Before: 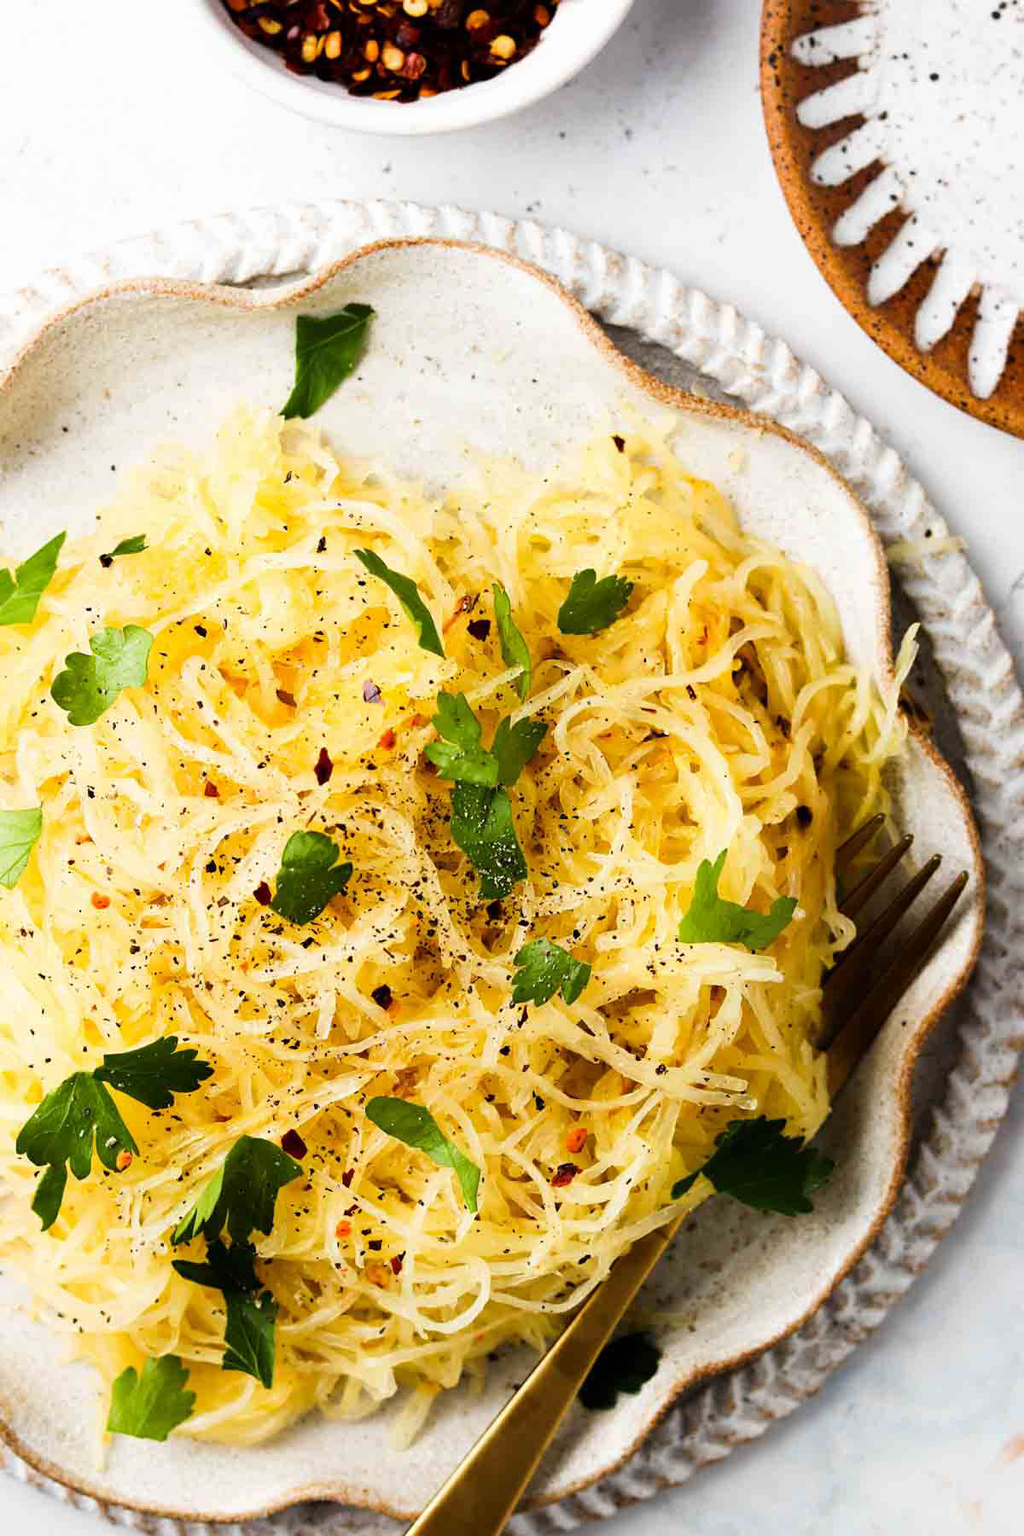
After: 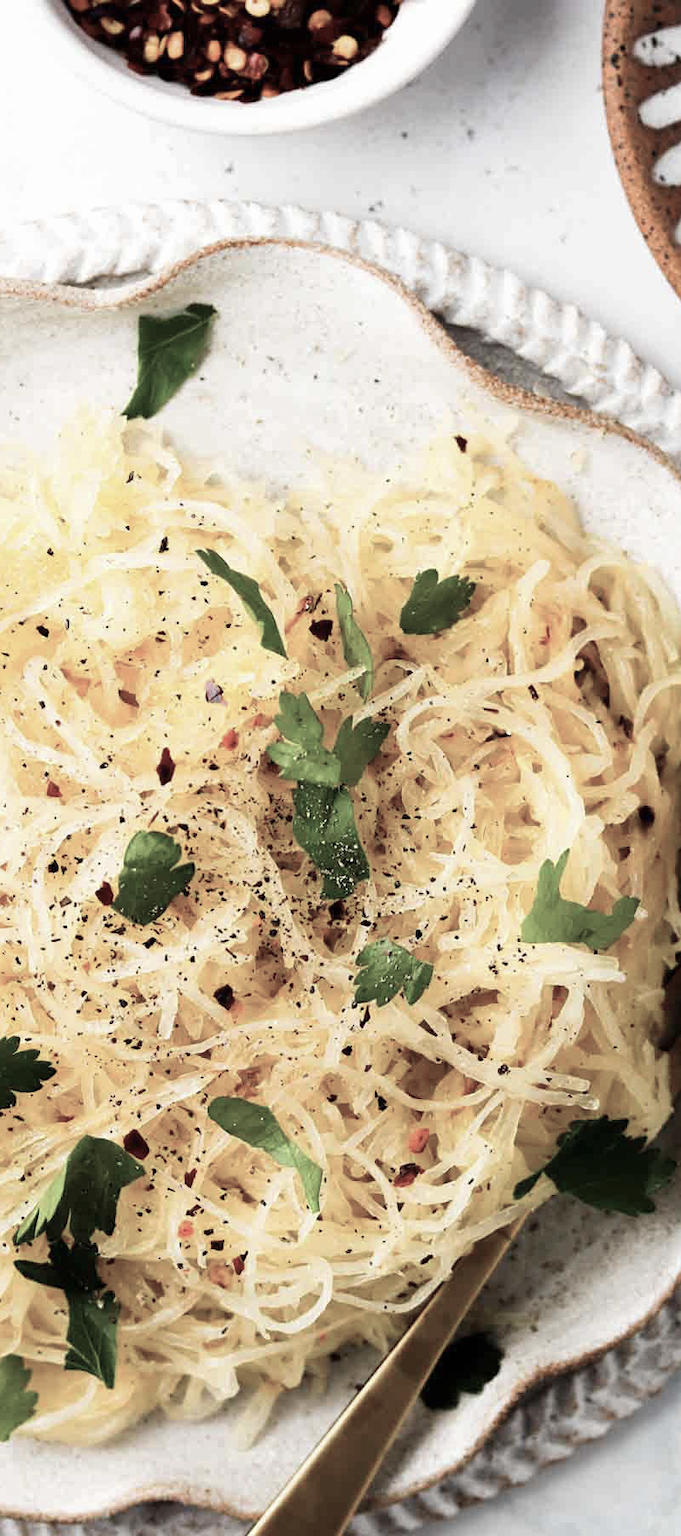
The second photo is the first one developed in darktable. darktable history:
color balance rgb: linear chroma grading › global chroma -16.06%, perceptual saturation grading › global saturation -32.85%, global vibrance -23.56%
crop: left 15.419%, right 17.914%
